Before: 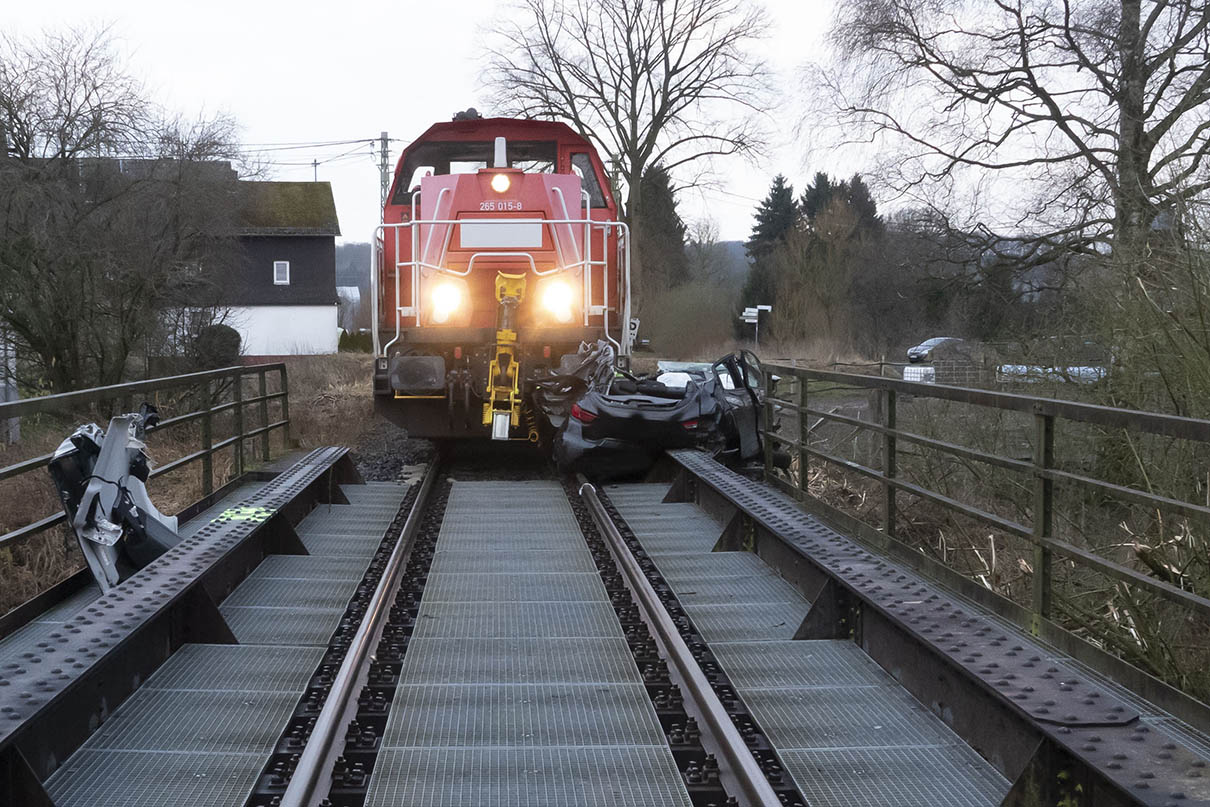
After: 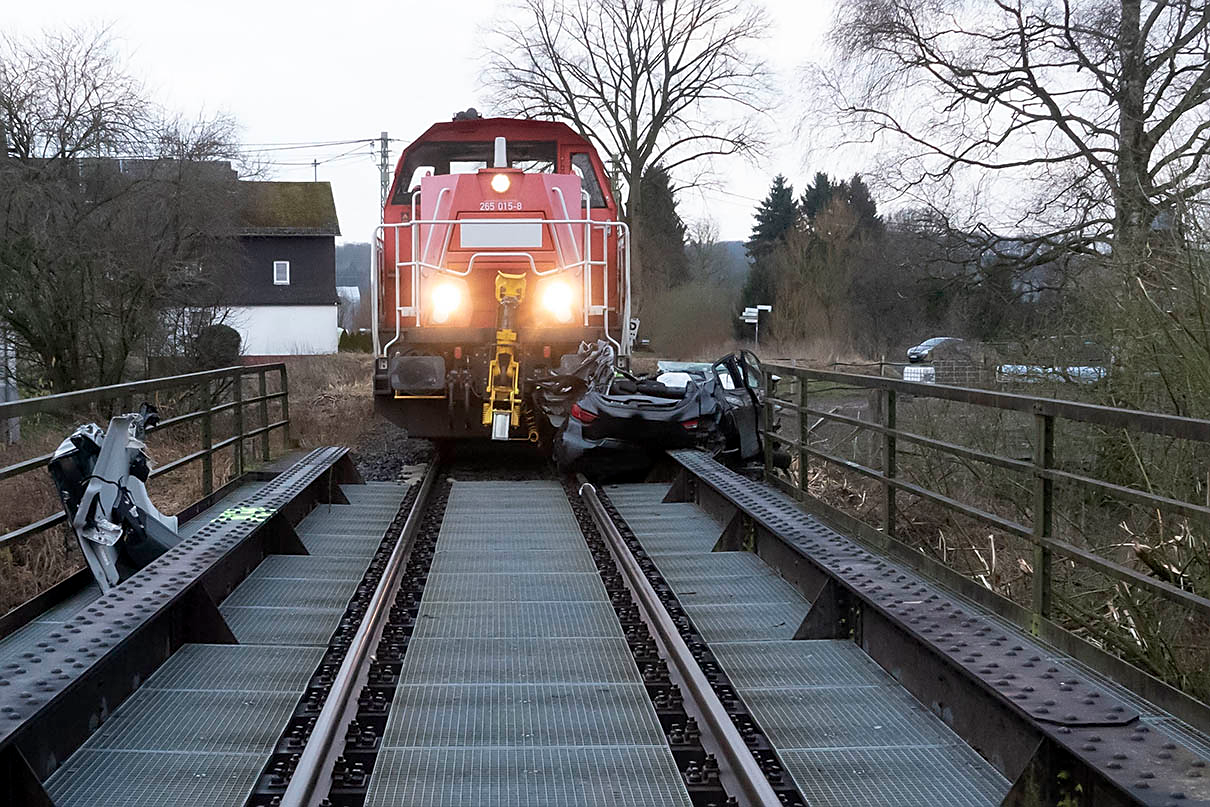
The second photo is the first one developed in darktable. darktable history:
color zones: curves: ch1 [(0, 0.469) (0.001, 0.469) (0.12, 0.446) (0.248, 0.469) (0.5, 0.5) (0.748, 0.5) (0.999, 0.469) (1, 0.469)]
sharpen: radius 1.91, amount 0.412, threshold 1.169
exposure: black level correction 0.002, compensate highlight preservation false
